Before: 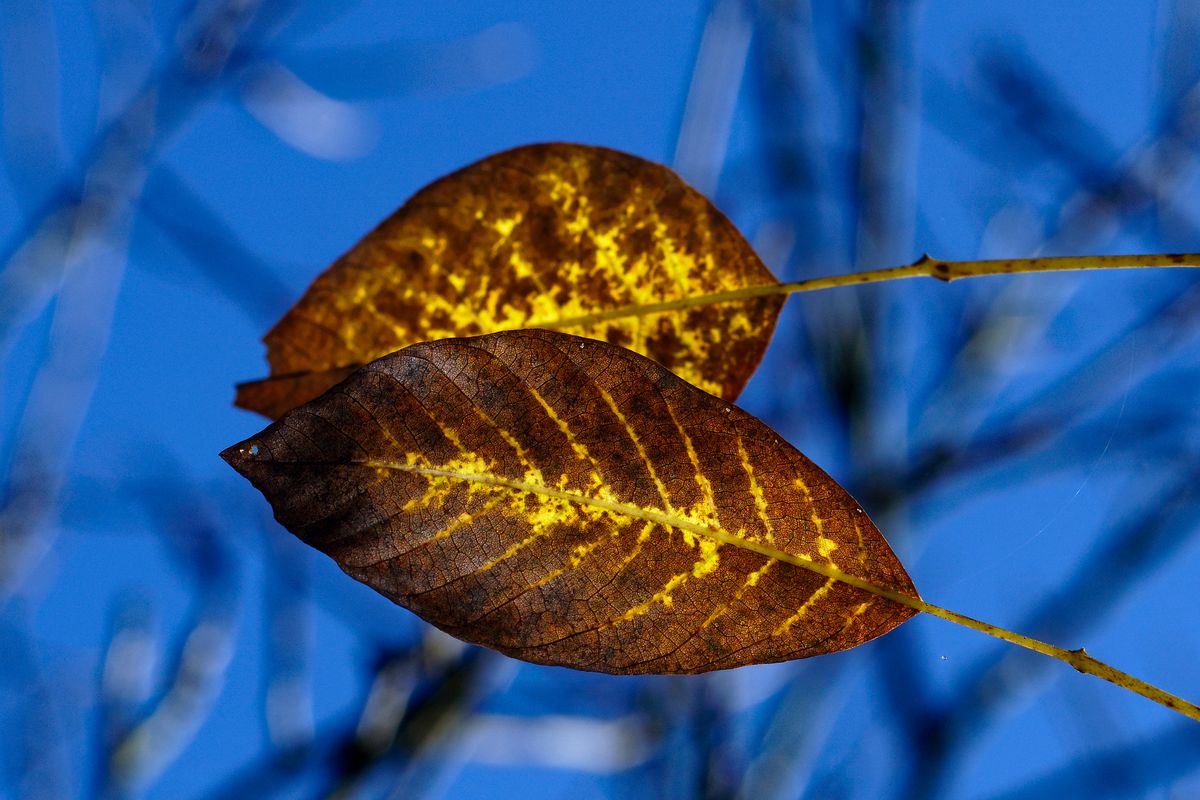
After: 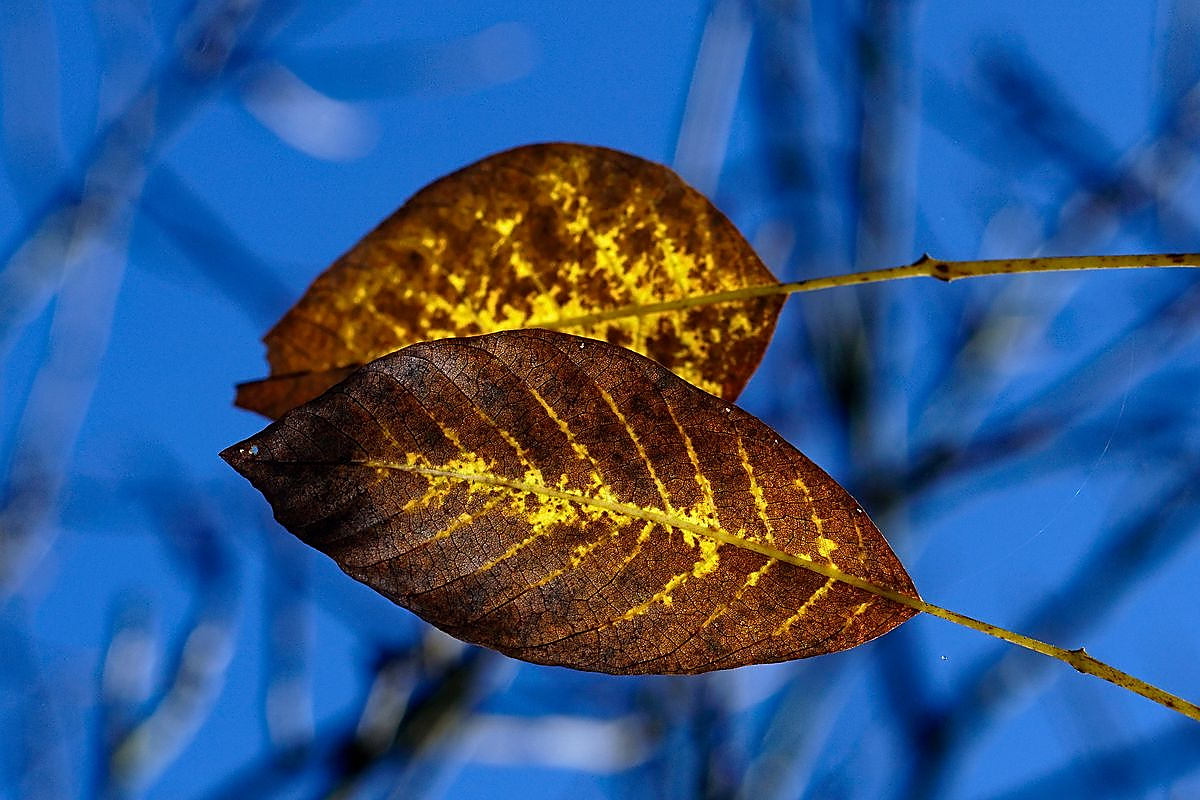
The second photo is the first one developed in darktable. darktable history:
sharpen: radius 1.353, amount 1.261, threshold 0.727
